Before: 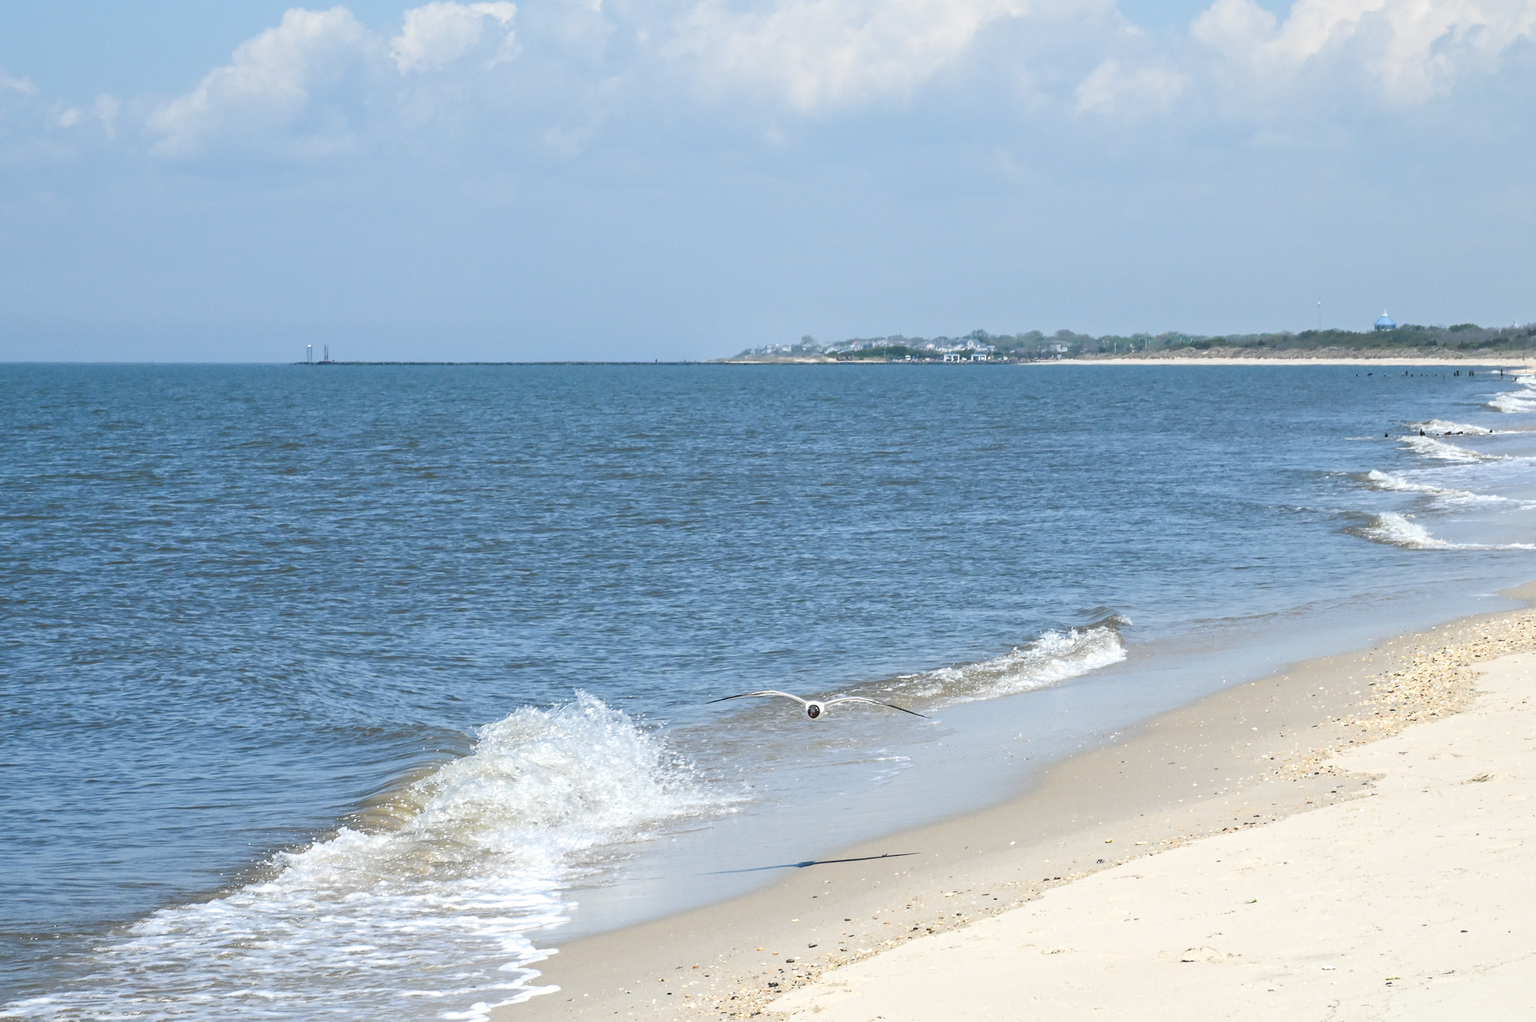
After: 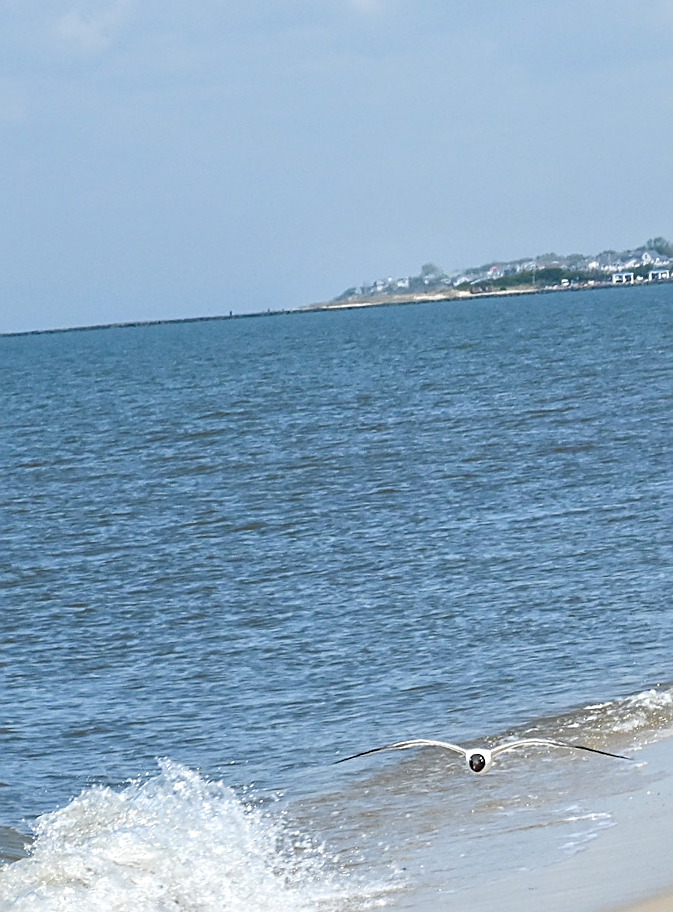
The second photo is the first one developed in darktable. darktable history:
sharpen: on, module defaults
rotate and perspective: rotation -4.57°, crop left 0.054, crop right 0.944, crop top 0.087, crop bottom 0.914
contrast equalizer: octaves 7, y [[0.6 ×6], [0.55 ×6], [0 ×6], [0 ×6], [0 ×6]], mix 0.15
crop and rotate: left 29.476%, top 10.214%, right 35.32%, bottom 17.333%
exposure: black level correction 0.005, exposure 0.001 EV, compensate highlight preservation false
